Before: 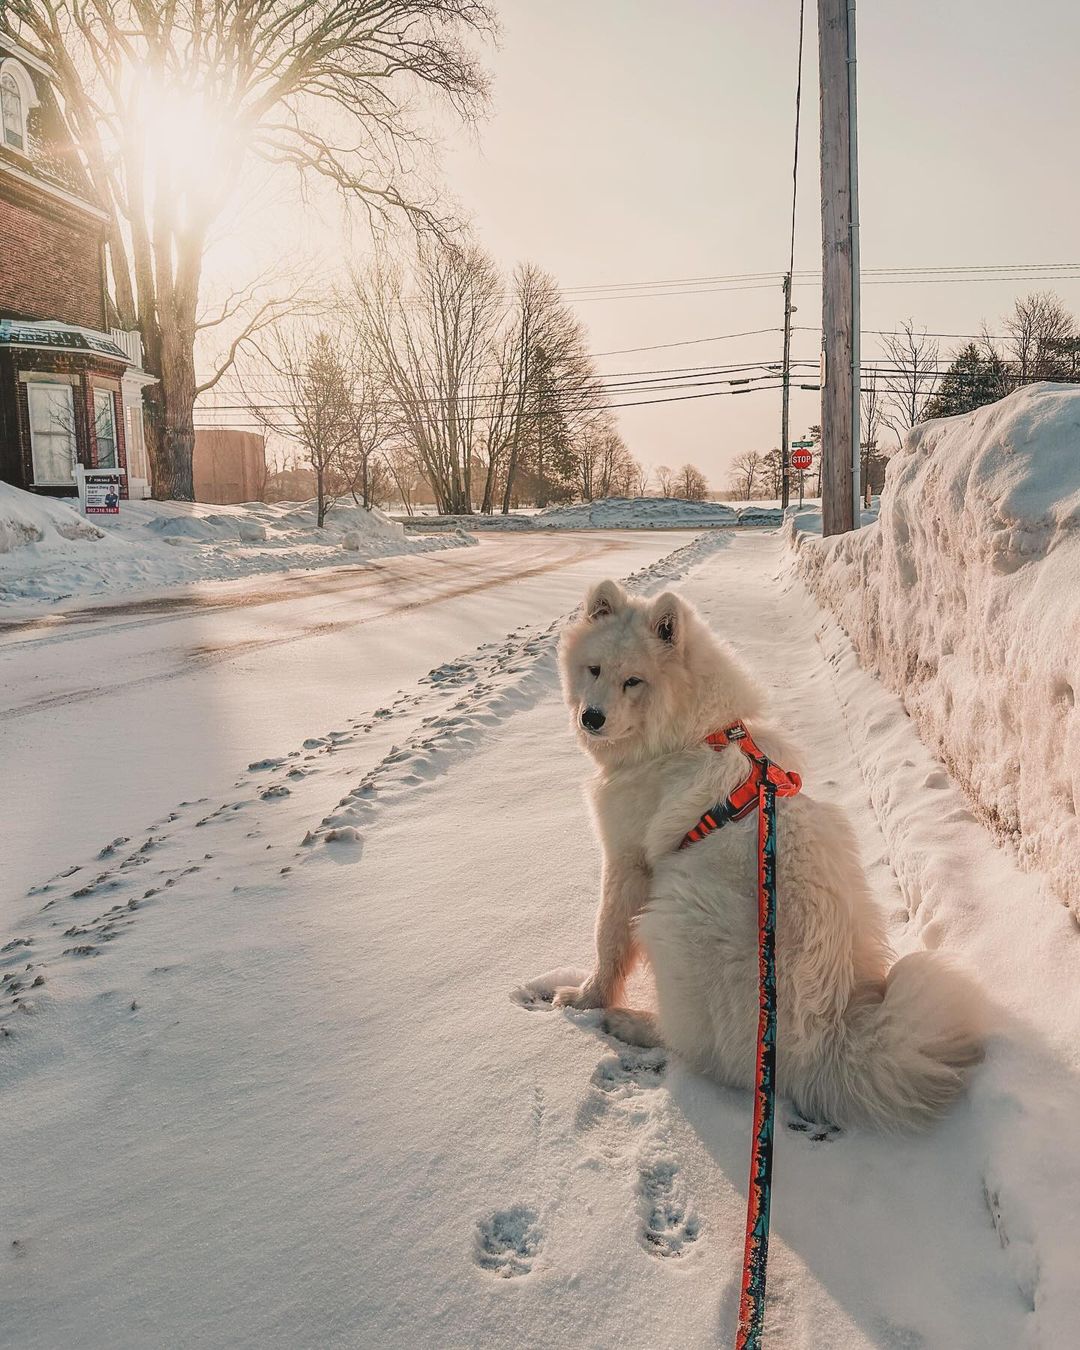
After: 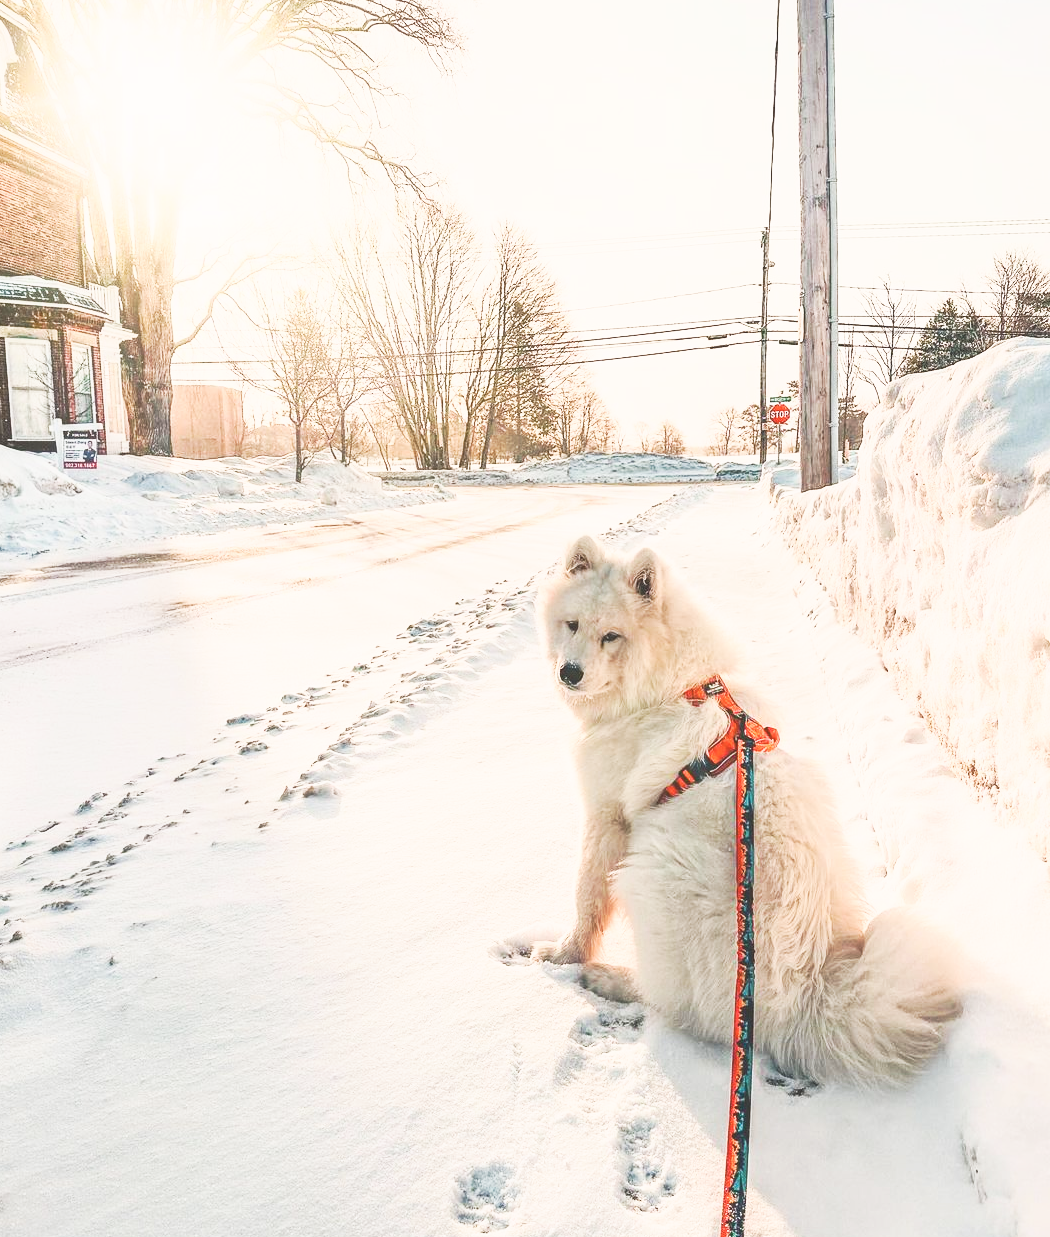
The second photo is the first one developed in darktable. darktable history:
crop: left 2.044%, top 3.35%, right 0.73%, bottom 4.988%
tone curve: curves: ch0 [(0.003, 0.029) (0.188, 0.252) (0.46, 0.56) (0.608, 0.748) (0.871, 0.955) (1, 1)]; ch1 [(0, 0) (0.35, 0.356) (0.45, 0.453) (0.508, 0.515) (0.618, 0.634) (1, 1)]; ch2 [(0, 0) (0.456, 0.469) (0.5, 0.5) (0.634, 0.625) (1, 1)], preserve colors none
base curve: curves: ch0 [(0, 0) (0.74, 0.67) (1, 1)], preserve colors none
contrast brightness saturation: contrast 0.391, brightness 0.539
color balance rgb: global offset › luminance 0.475%, global offset › hue 60.9°, perceptual saturation grading › global saturation 20%, perceptual saturation grading › highlights -24.817%, perceptual saturation grading › shadows 24.981%, global vibrance 20%
